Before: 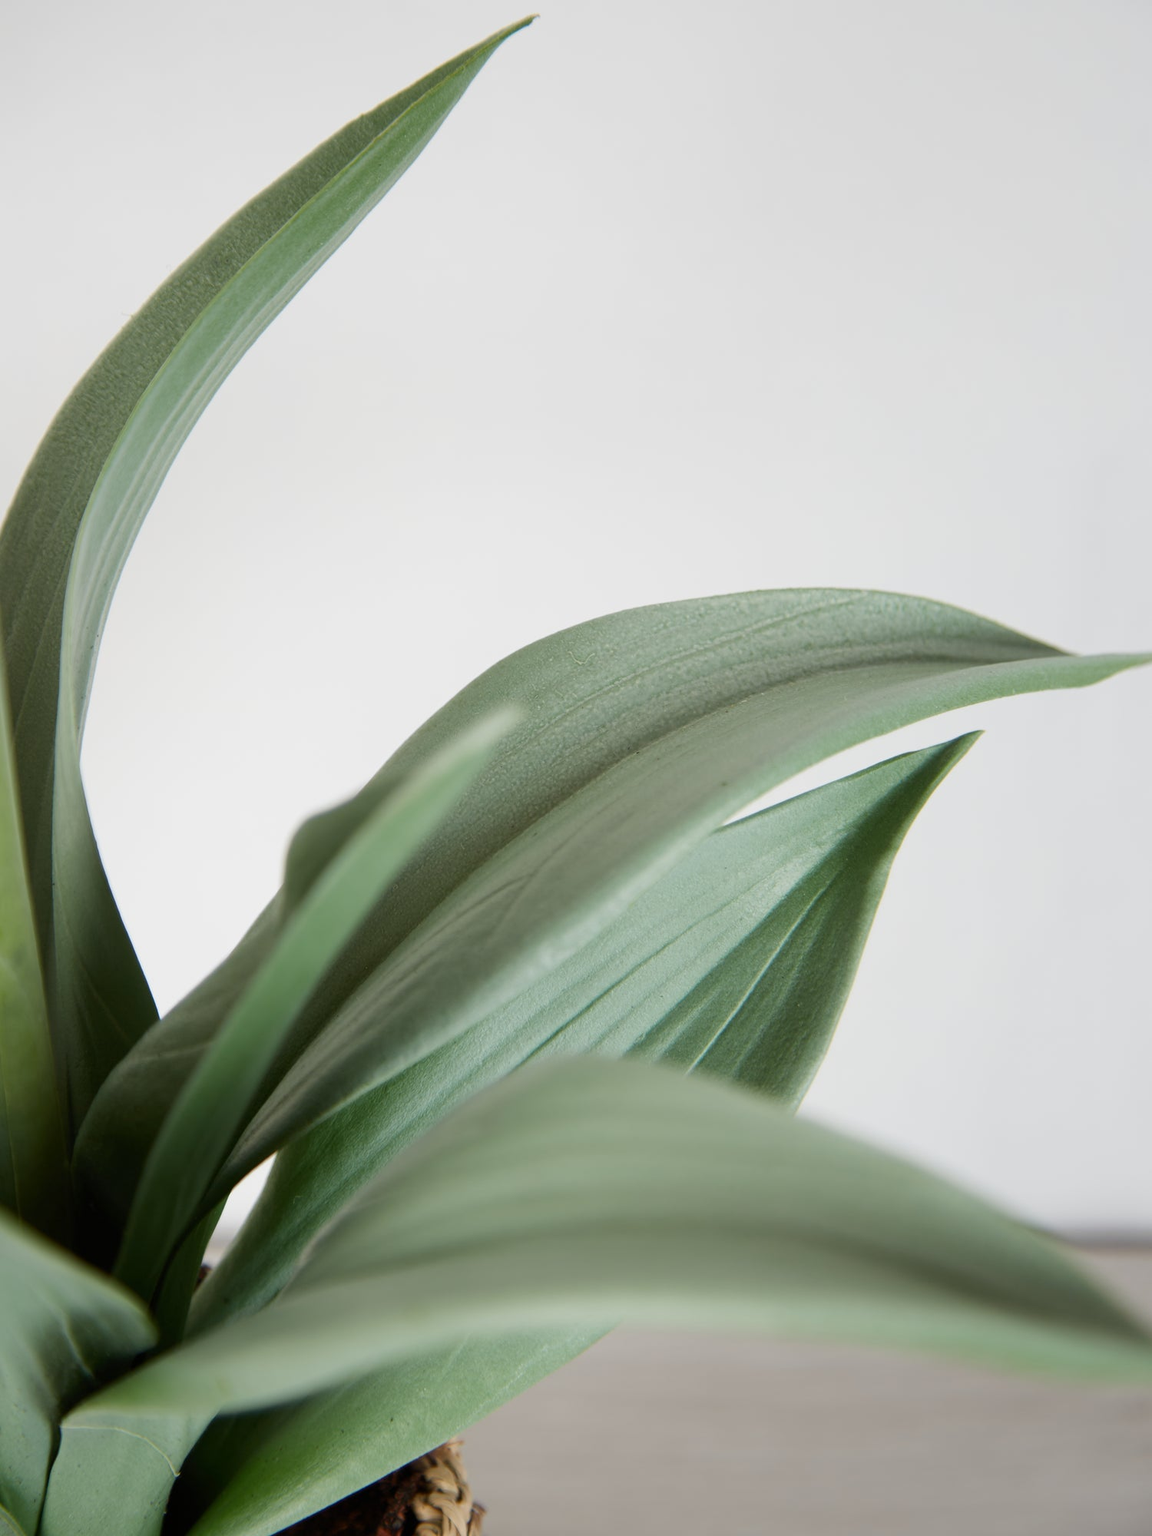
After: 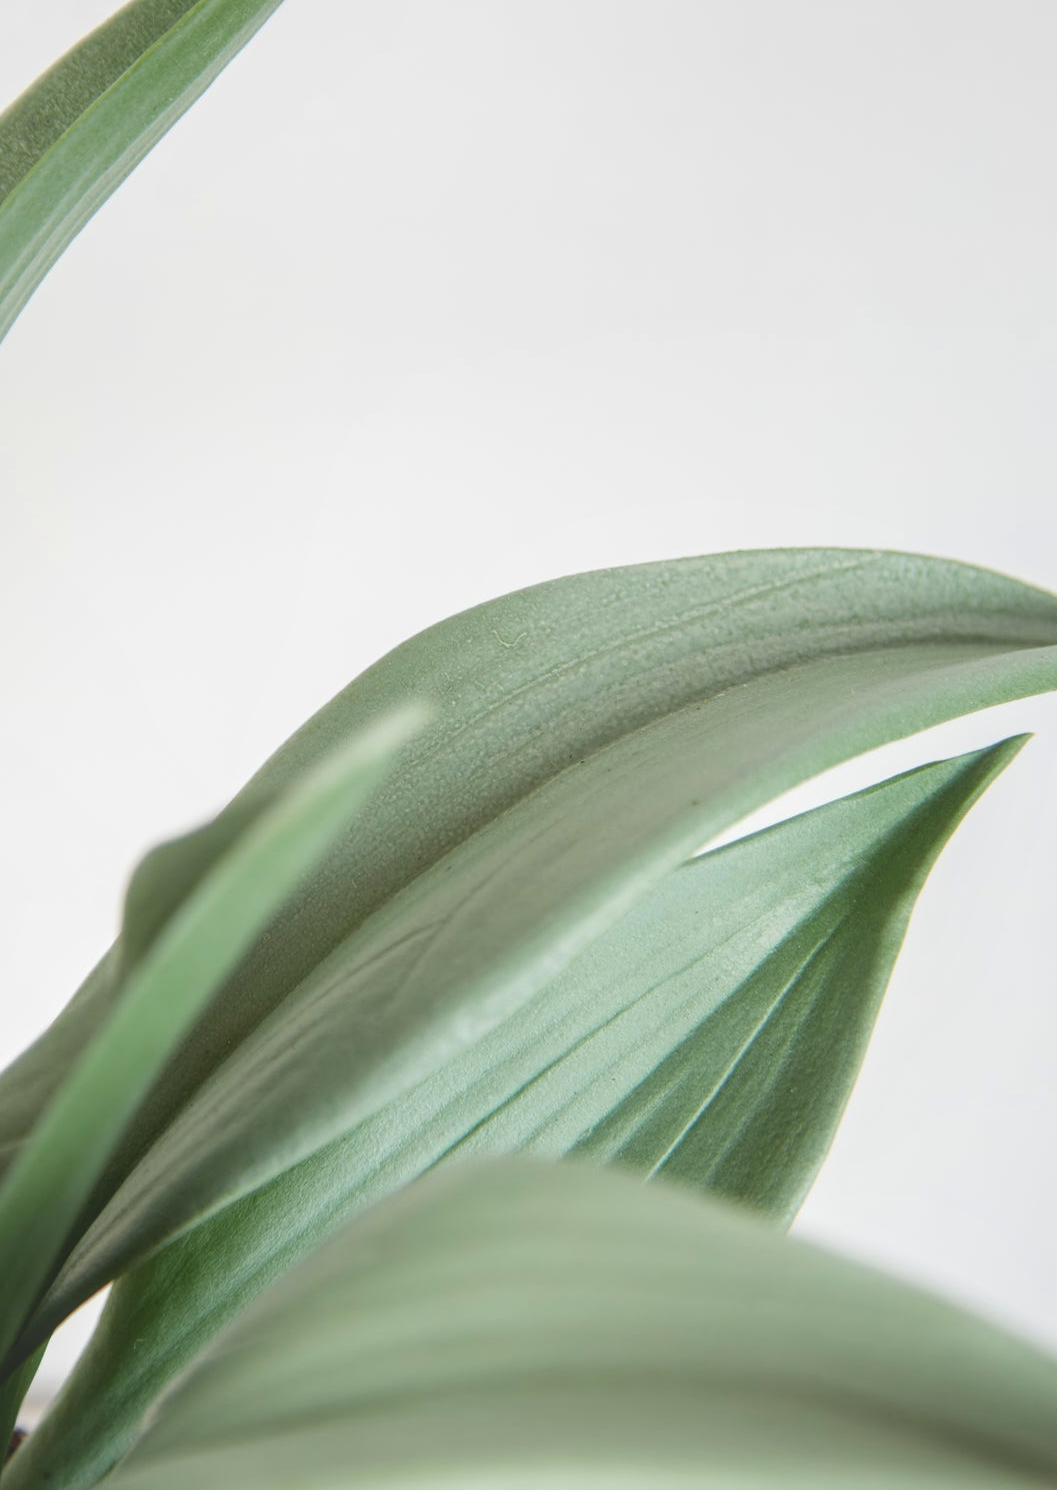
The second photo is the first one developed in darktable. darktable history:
tone curve: curves: ch0 [(0, 0.172) (1, 0.91)], color space Lab, independent channels, preserve colors none
local contrast: detail 130%
tone equalizer: -8 EV -0.391 EV, -7 EV -0.363 EV, -6 EV -0.325 EV, -5 EV -0.24 EV, -3 EV 0.228 EV, -2 EV 0.316 EV, -1 EV 0.41 EV, +0 EV 0.43 EV
crop and rotate: left 16.574%, top 10.914%, right 12.928%, bottom 14.569%
